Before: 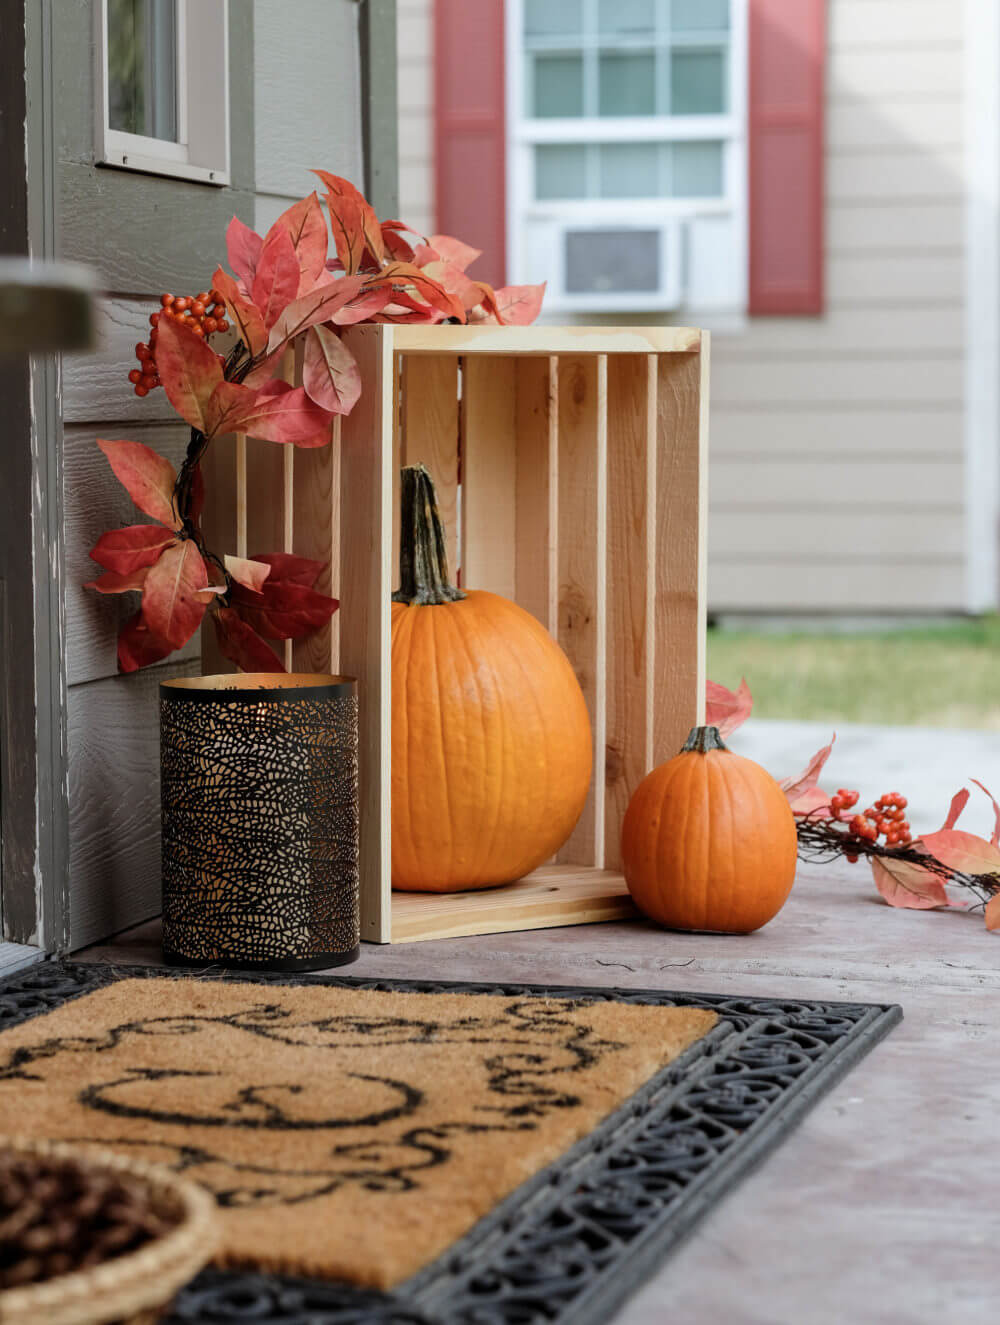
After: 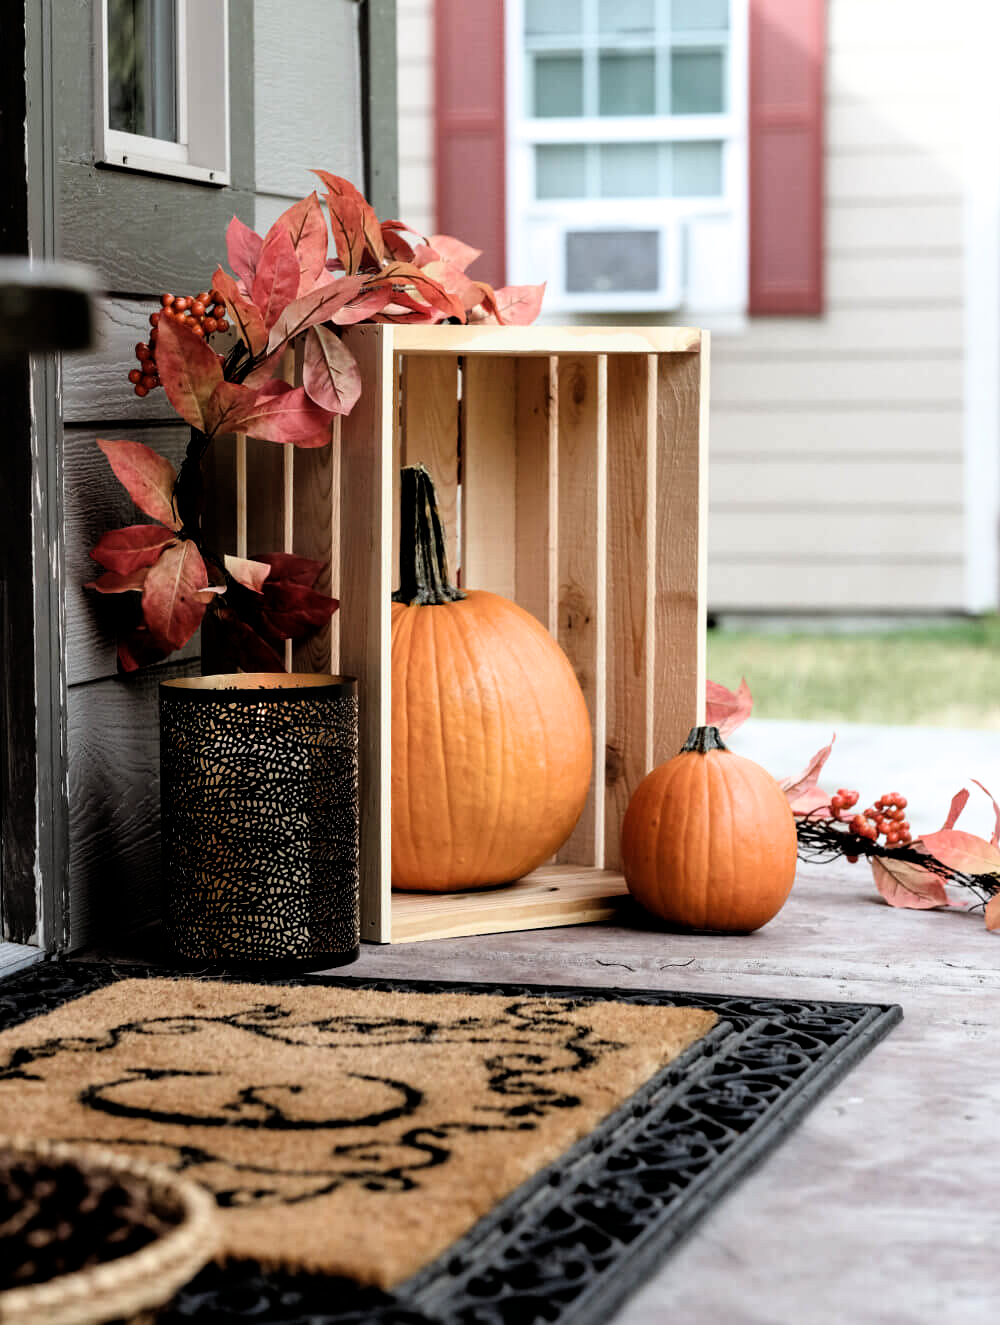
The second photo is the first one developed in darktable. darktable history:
filmic rgb: black relative exposure -3.63 EV, white relative exposure 2.16 EV, hardness 3.62
